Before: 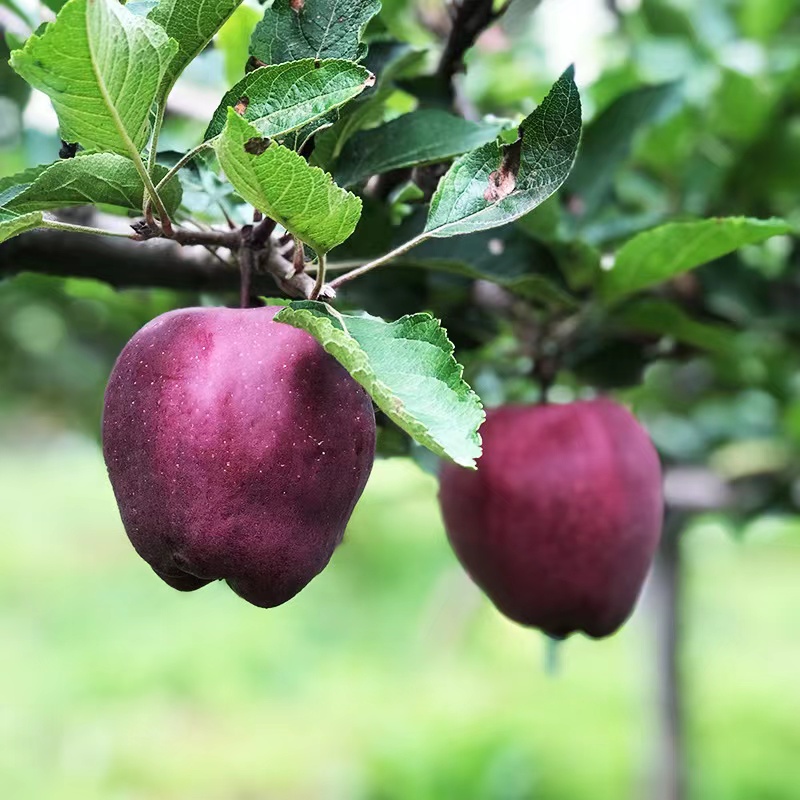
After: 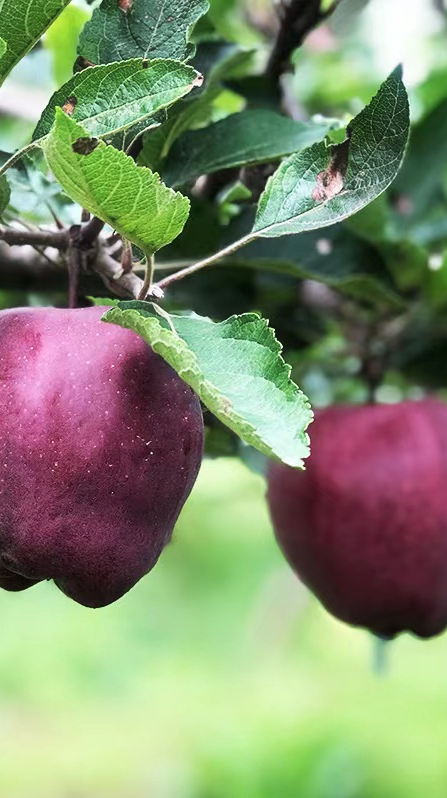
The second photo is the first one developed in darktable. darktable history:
exposure: black level correction 0.001, compensate highlight preservation false
crop: left 21.561%, right 22.443%
haze removal: strength -0.047, compatibility mode true, adaptive false
